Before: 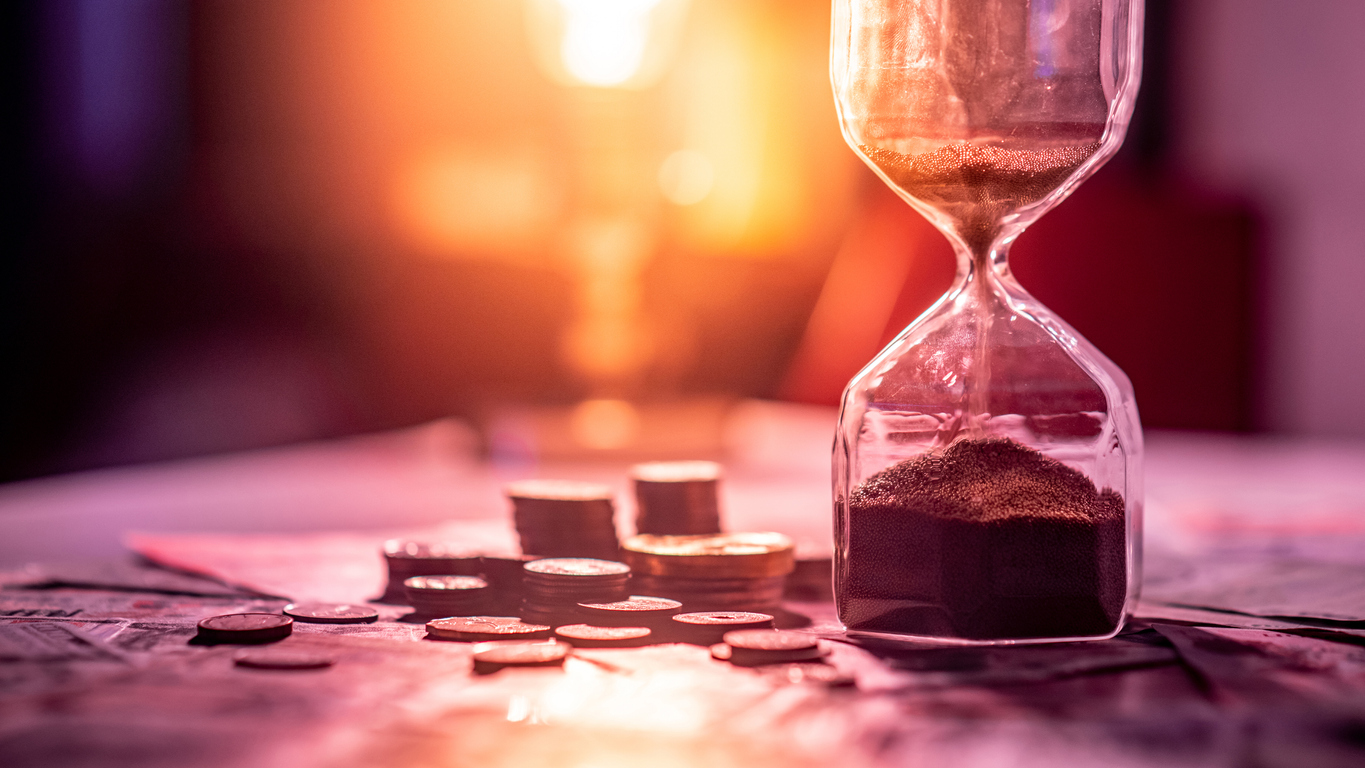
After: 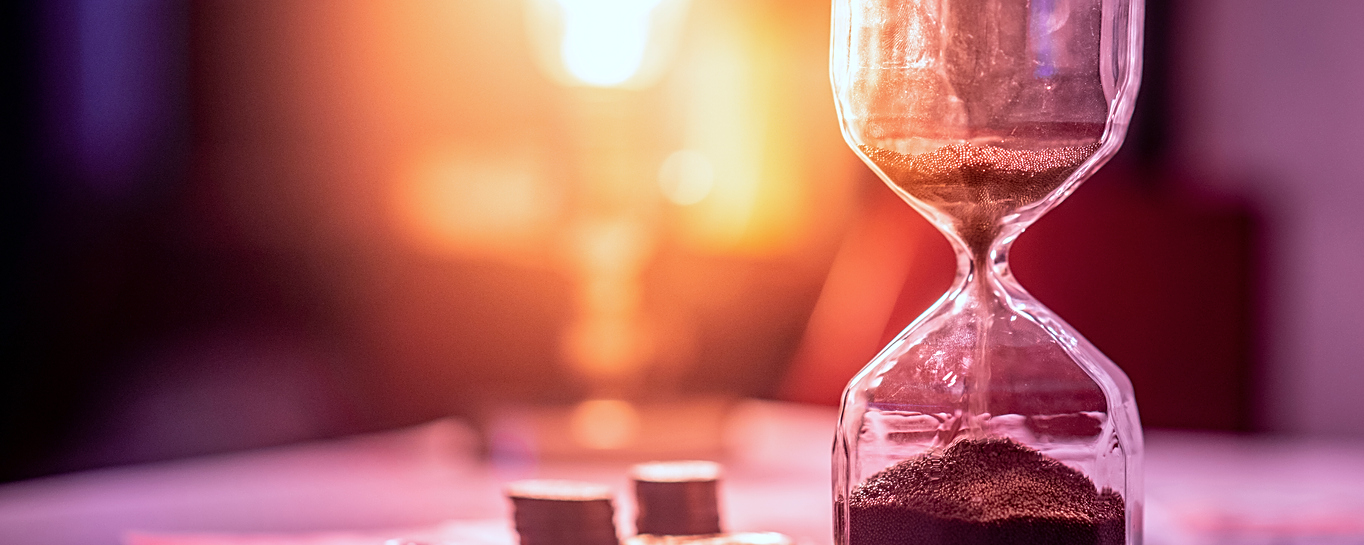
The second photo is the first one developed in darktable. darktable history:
sharpen: amount 0.496
crop: right 0.001%, bottom 28.931%
color calibration: illuminant custom, x 0.368, y 0.373, temperature 4338.72 K
